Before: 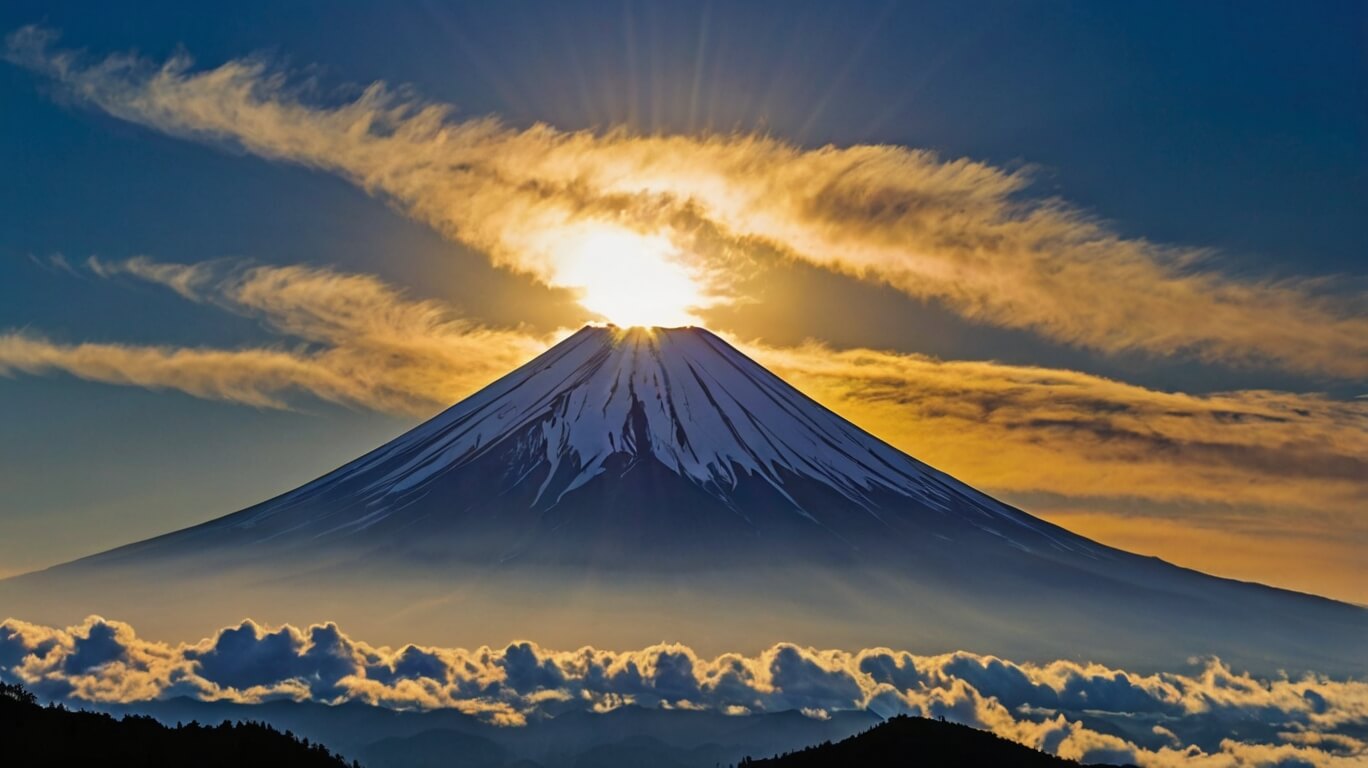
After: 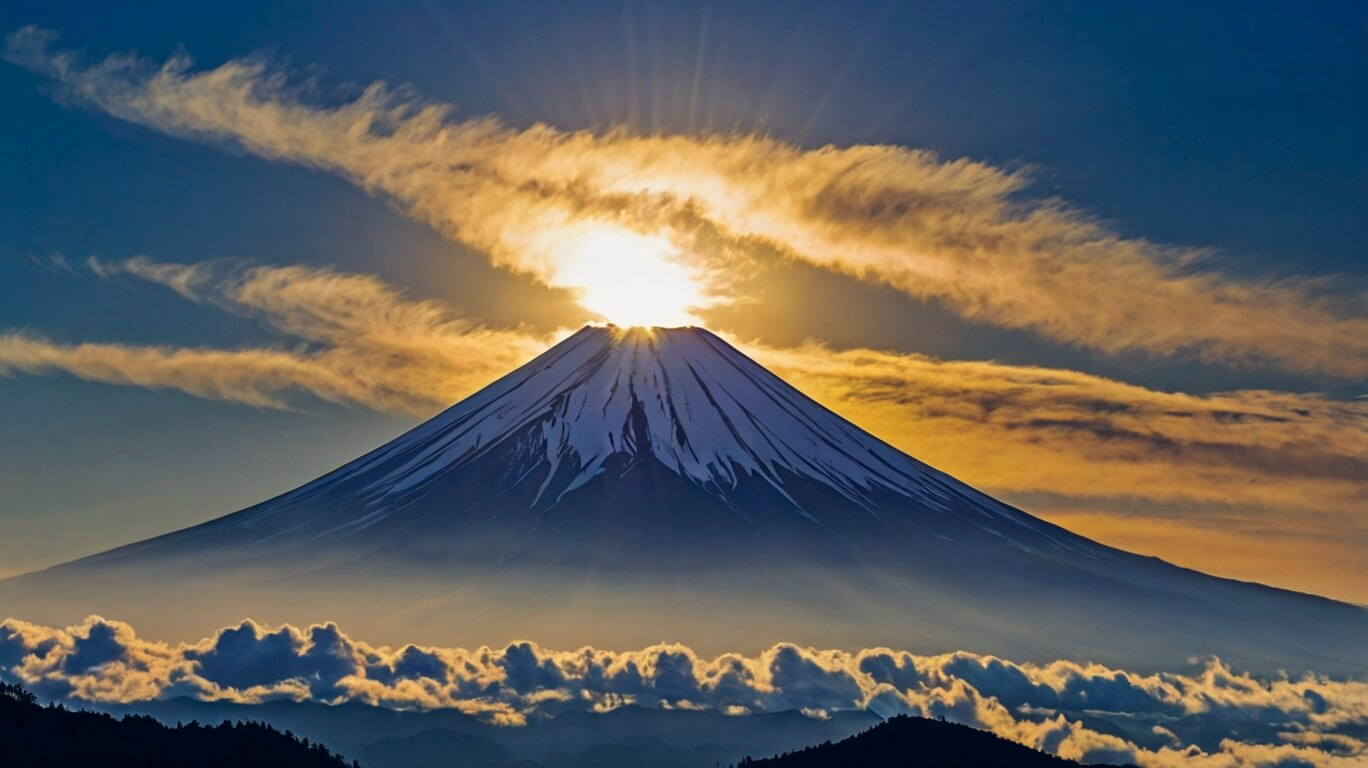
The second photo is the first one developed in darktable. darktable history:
color balance rgb: global offset › chroma 0.104%, global offset › hue 253.37°, perceptual saturation grading › global saturation 0.15%
